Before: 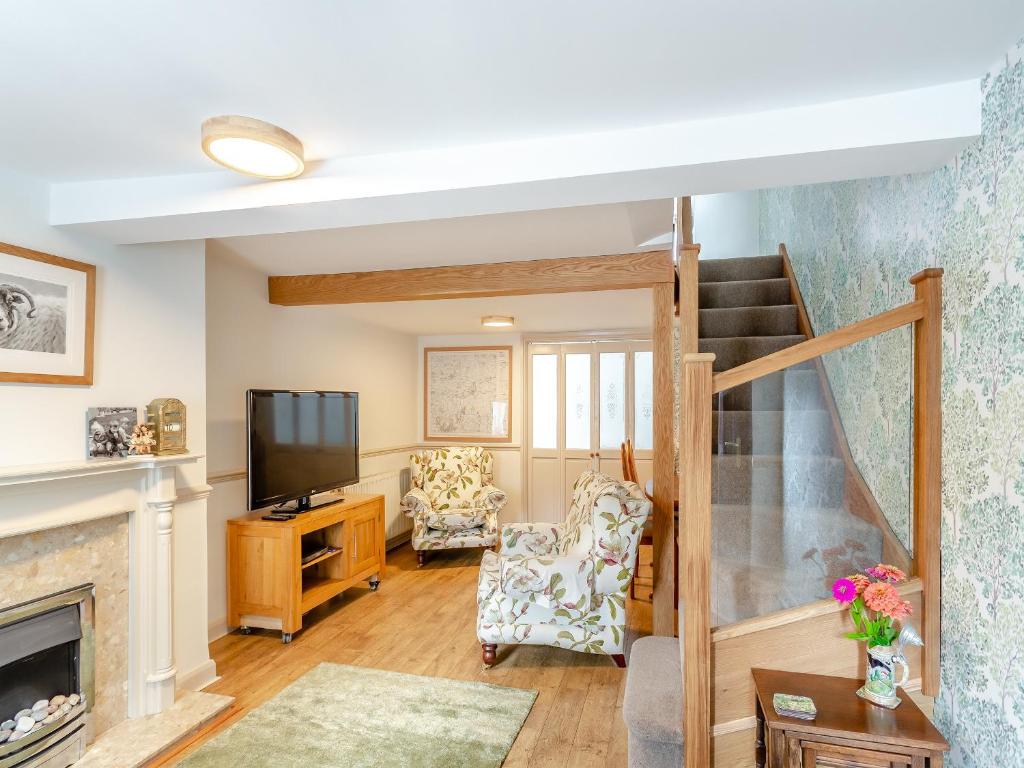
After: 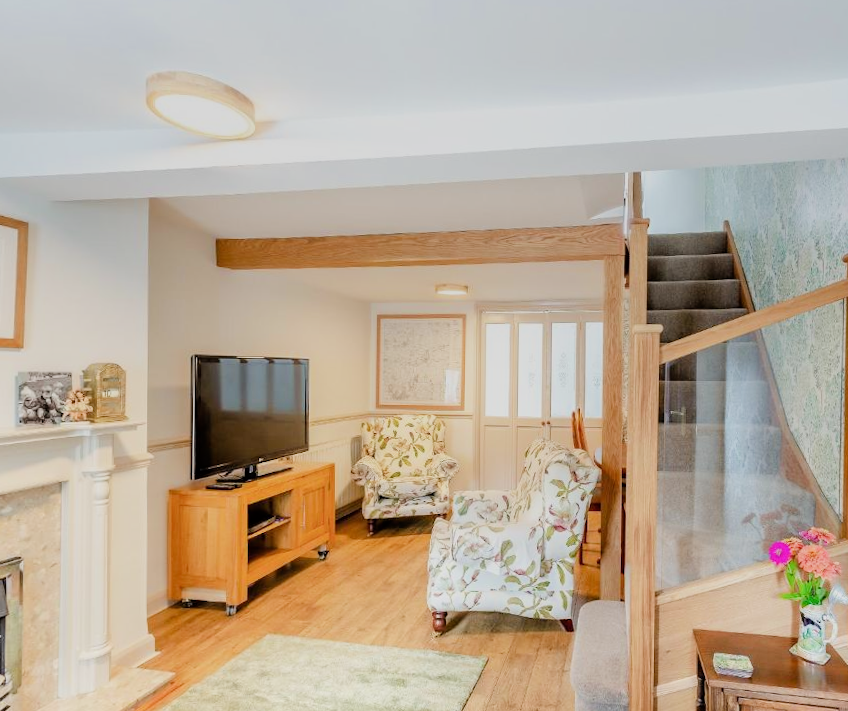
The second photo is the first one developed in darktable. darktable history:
exposure: exposure 0.661 EV, compensate highlight preservation false
crop: left 7.598%, right 7.873%
rotate and perspective: rotation 0.679°, lens shift (horizontal) 0.136, crop left 0.009, crop right 0.991, crop top 0.078, crop bottom 0.95
filmic rgb: black relative exposure -7.65 EV, white relative exposure 4.56 EV, hardness 3.61
graduated density: rotation 5.63°, offset 76.9
